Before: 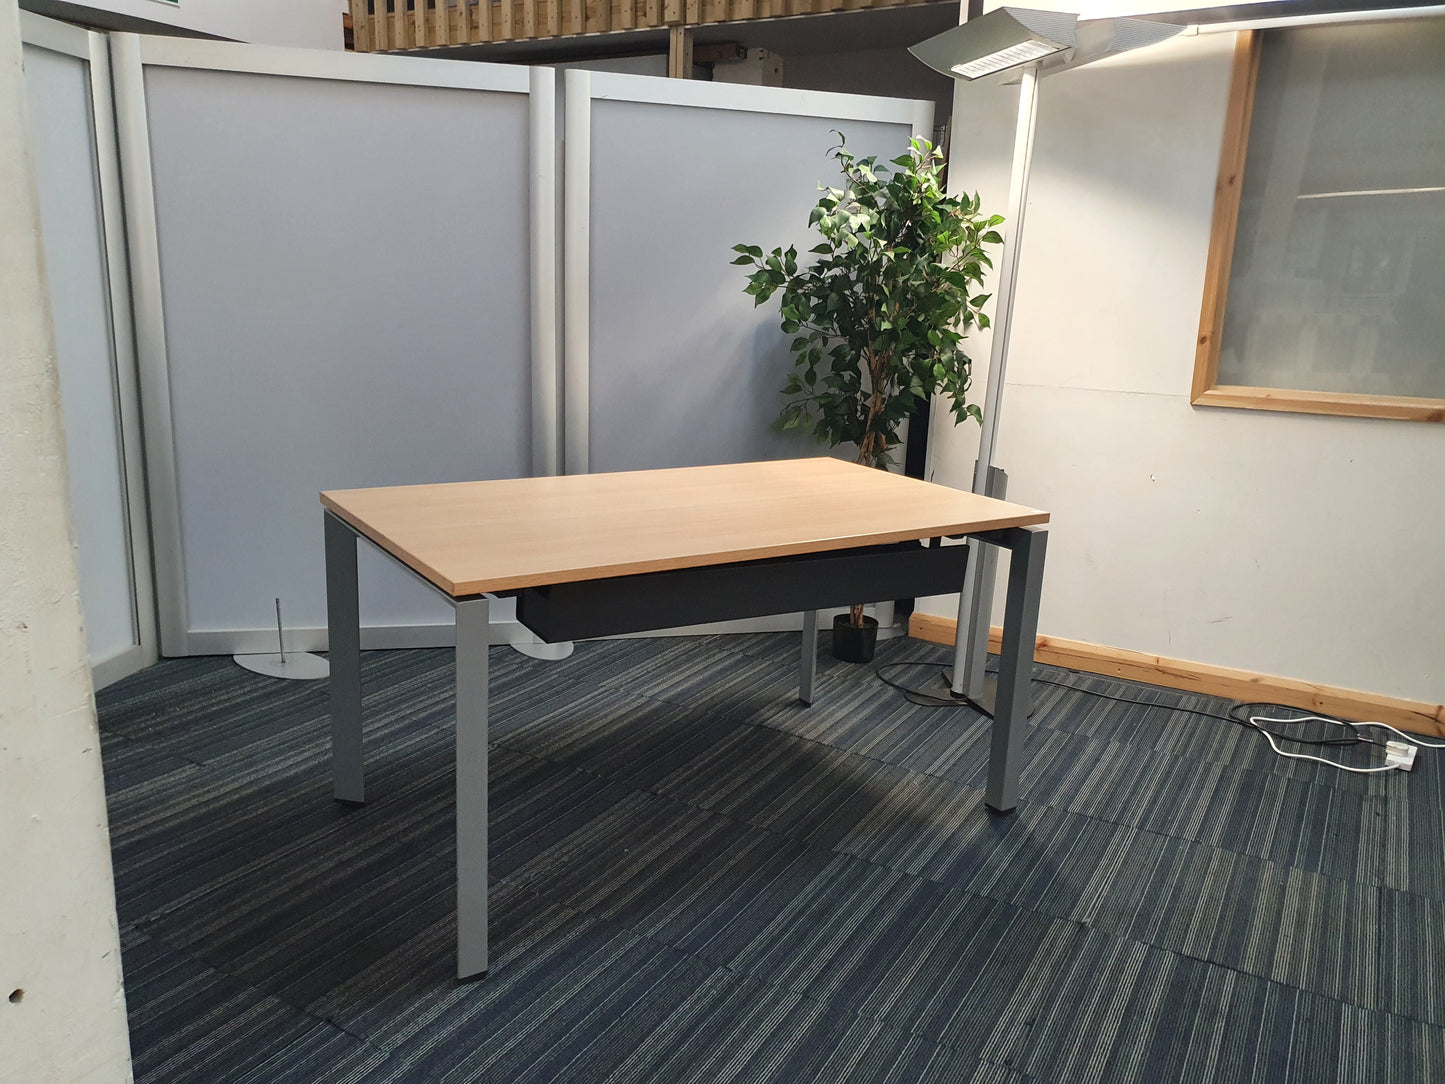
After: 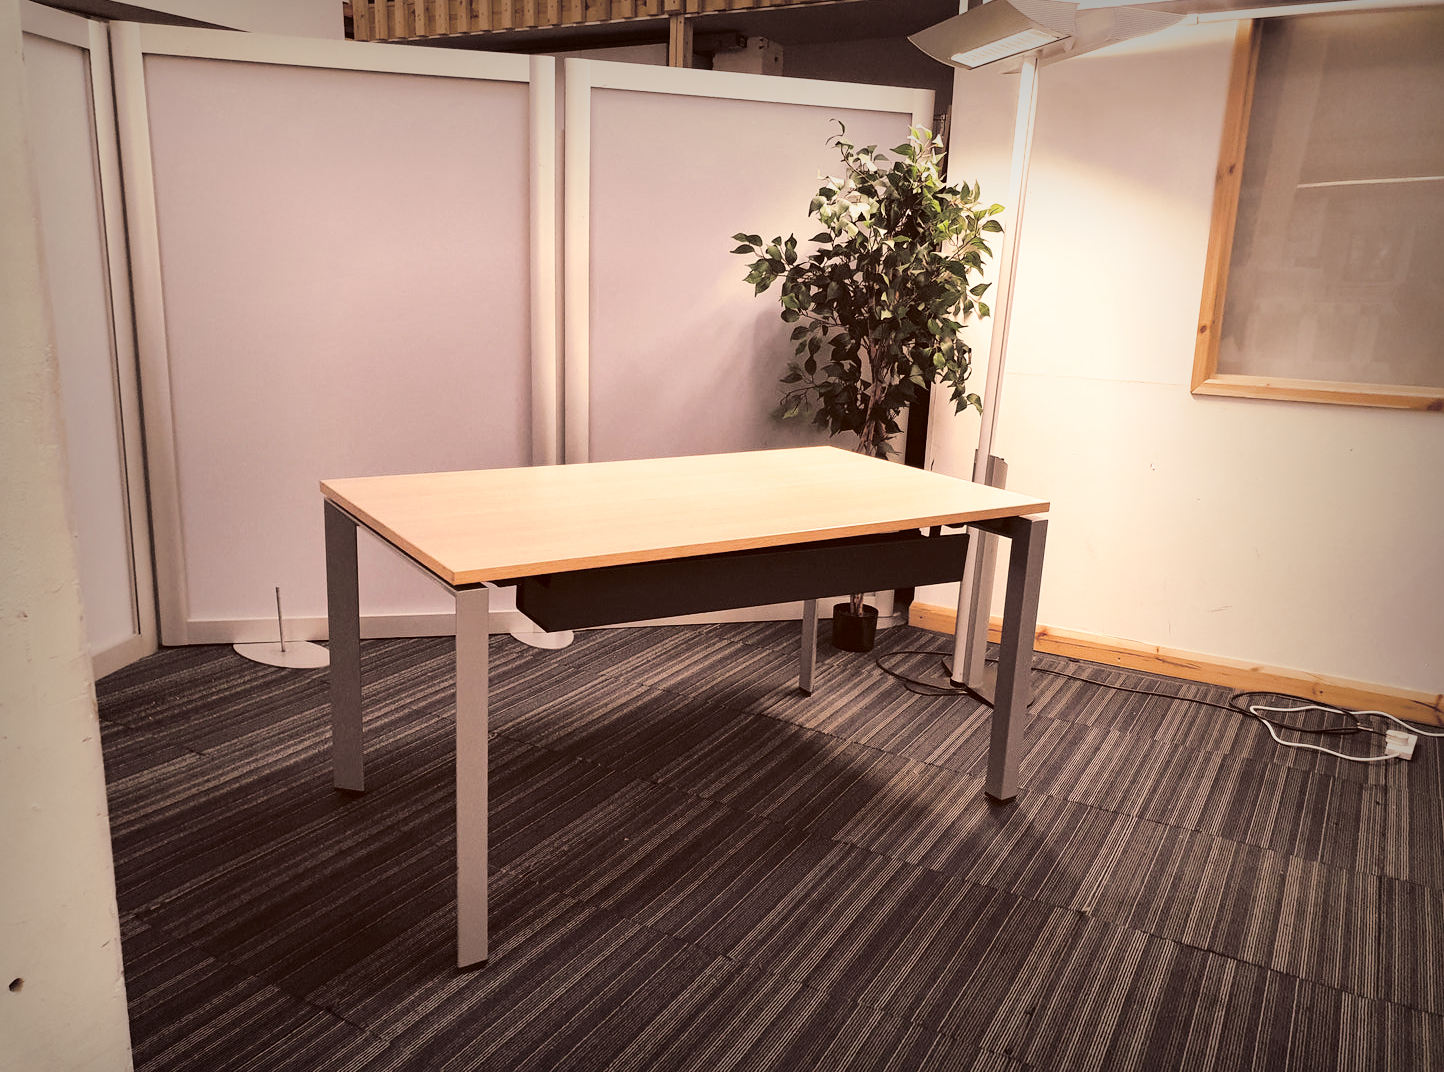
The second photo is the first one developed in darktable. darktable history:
split-toning: shadows › hue 43.2°, shadows › saturation 0, highlights › hue 50.4°, highlights › saturation 1
color correction: highlights a* 9.03, highlights b* 8.71, shadows a* 40, shadows b* 40, saturation 0.8
crop: top 1.049%, right 0.001%
vignetting: fall-off start 53.2%, brightness -0.594, saturation 0, automatic ratio true, width/height ratio 1.313, shape 0.22, unbound false
base curve: curves: ch0 [(0, 0) (0.028, 0.03) (0.121, 0.232) (0.46, 0.748) (0.859, 0.968) (1, 1)], preserve colors none
tone equalizer: on, module defaults
tone curve: curves: ch0 [(0, 0) (0.003, 0.014) (0.011, 0.014) (0.025, 0.022) (0.044, 0.041) (0.069, 0.063) (0.1, 0.086) (0.136, 0.118) (0.177, 0.161) (0.224, 0.211) (0.277, 0.262) (0.335, 0.323) (0.399, 0.384) (0.468, 0.459) (0.543, 0.54) (0.623, 0.624) (0.709, 0.711) (0.801, 0.796) (0.898, 0.879) (1, 1)], preserve colors none
